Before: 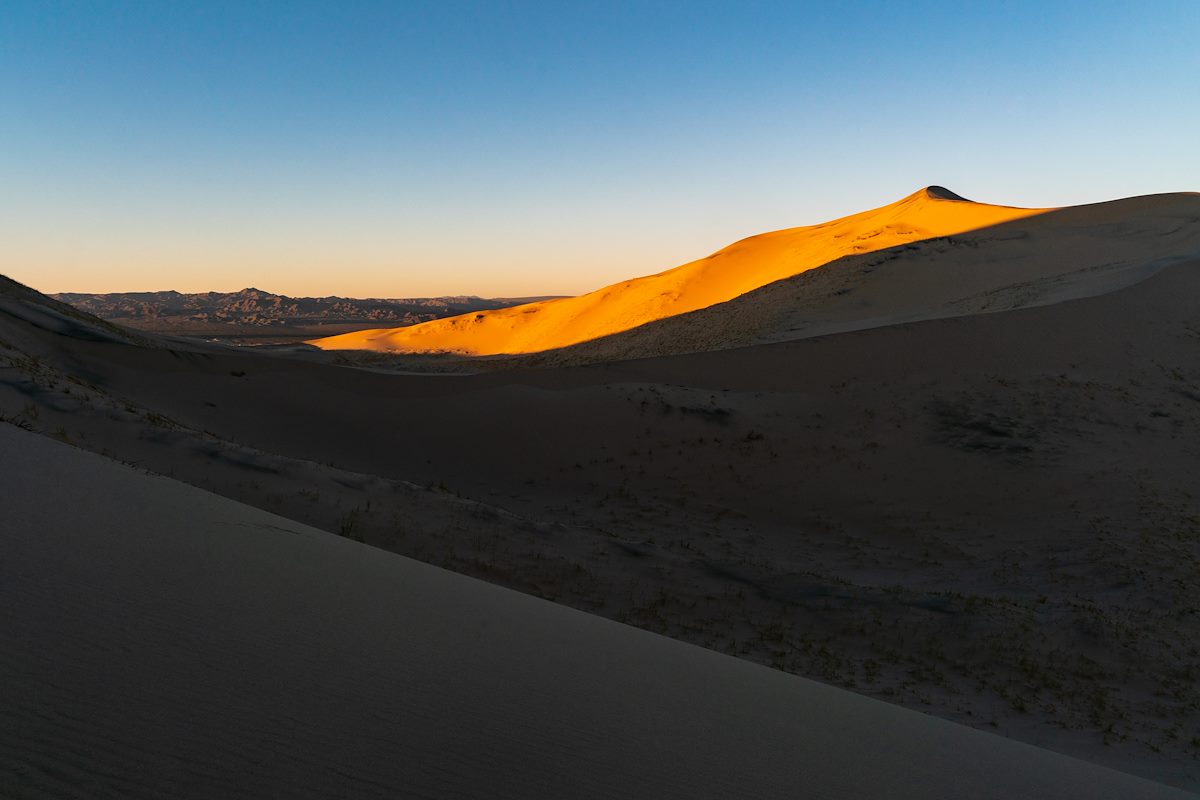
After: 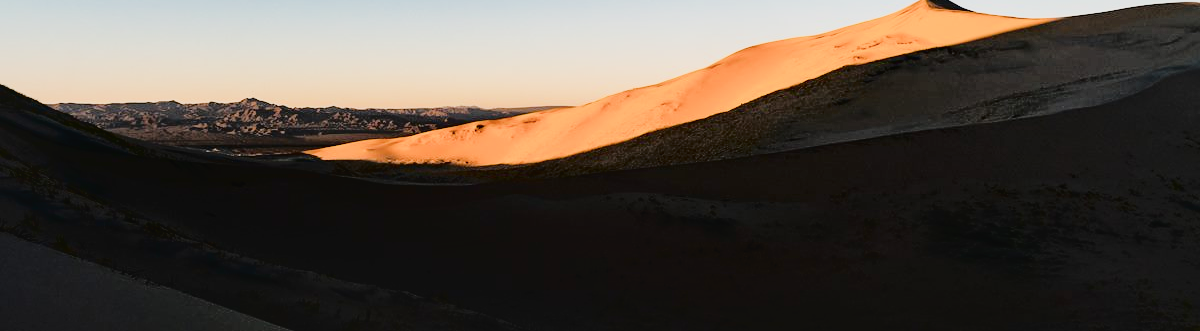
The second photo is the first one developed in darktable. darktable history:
crop and rotate: top 23.76%, bottom 34.757%
filmic rgb: black relative exposure -16 EV, white relative exposure 6.15 EV, hardness 5.22
local contrast: mode bilateral grid, contrast 26, coarseness 60, detail 152%, midtone range 0.2
contrast brightness saturation: contrast -0.127
color balance rgb: perceptual saturation grading › global saturation -0.068%, perceptual saturation grading › highlights -33.646%, perceptual saturation grading › mid-tones 14.941%, perceptual saturation grading › shadows 48.995%, perceptual brilliance grading › global brilliance -5.454%, perceptual brilliance grading › highlights 23.98%, perceptual brilliance grading › mid-tones 7.18%, perceptual brilliance grading › shadows -4.857%, global vibrance -17.394%, contrast -5.648%
tone curve: curves: ch0 [(0, 0) (0.003, 0.03) (0.011, 0.03) (0.025, 0.033) (0.044, 0.035) (0.069, 0.04) (0.1, 0.046) (0.136, 0.052) (0.177, 0.08) (0.224, 0.121) (0.277, 0.225) (0.335, 0.343) (0.399, 0.456) (0.468, 0.555) (0.543, 0.647) (0.623, 0.732) (0.709, 0.808) (0.801, 0.886) (0.898, 0.947) (1, 1)], color space Lab, independent channels, preserve colors none
